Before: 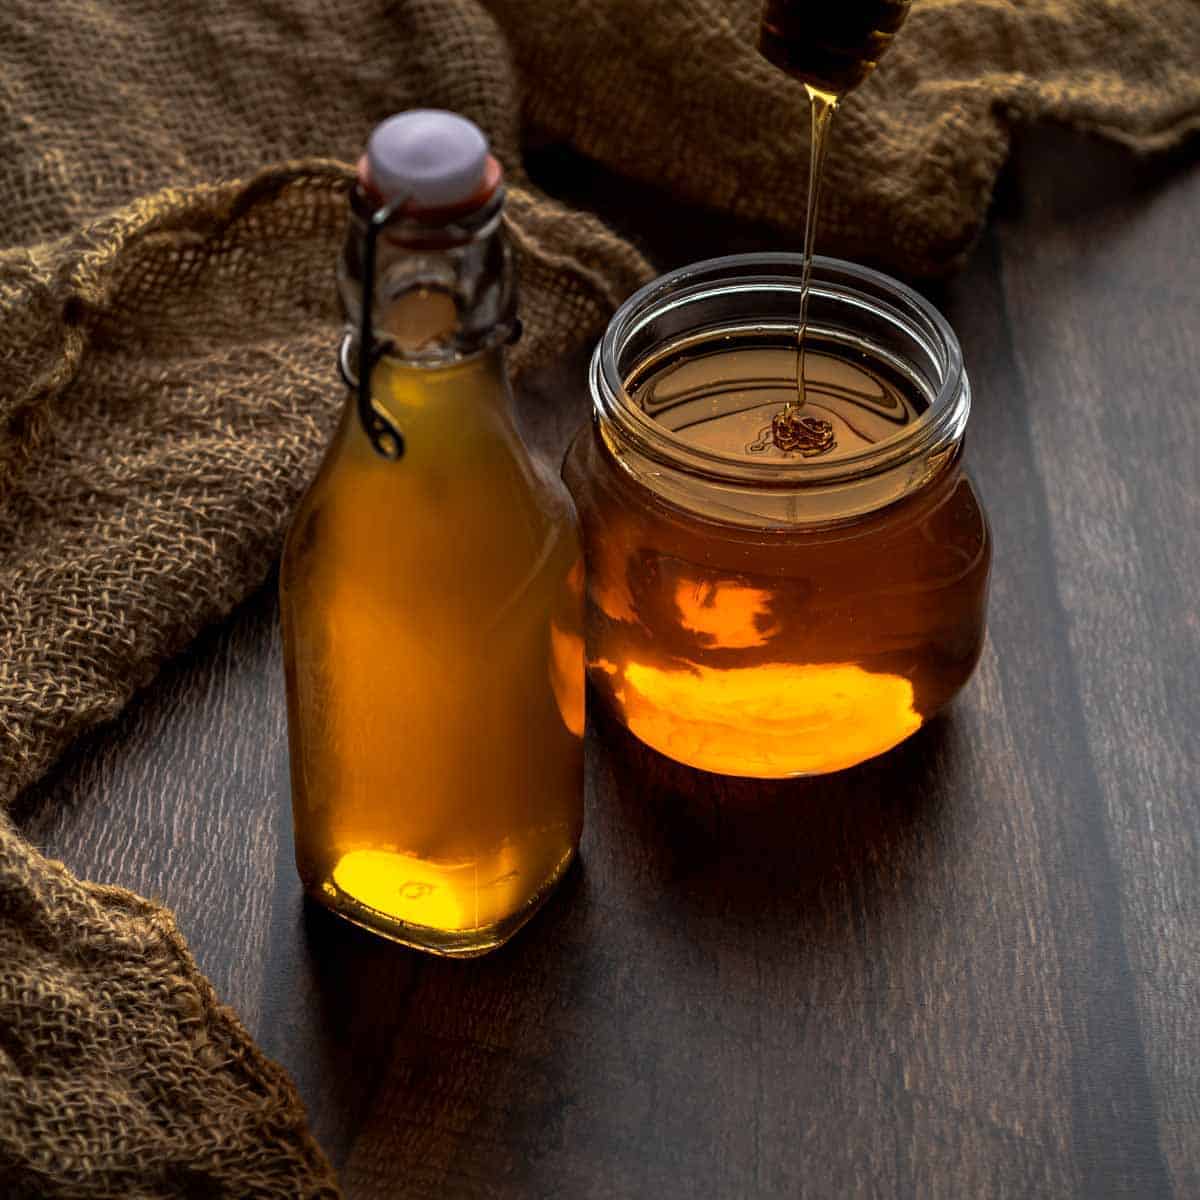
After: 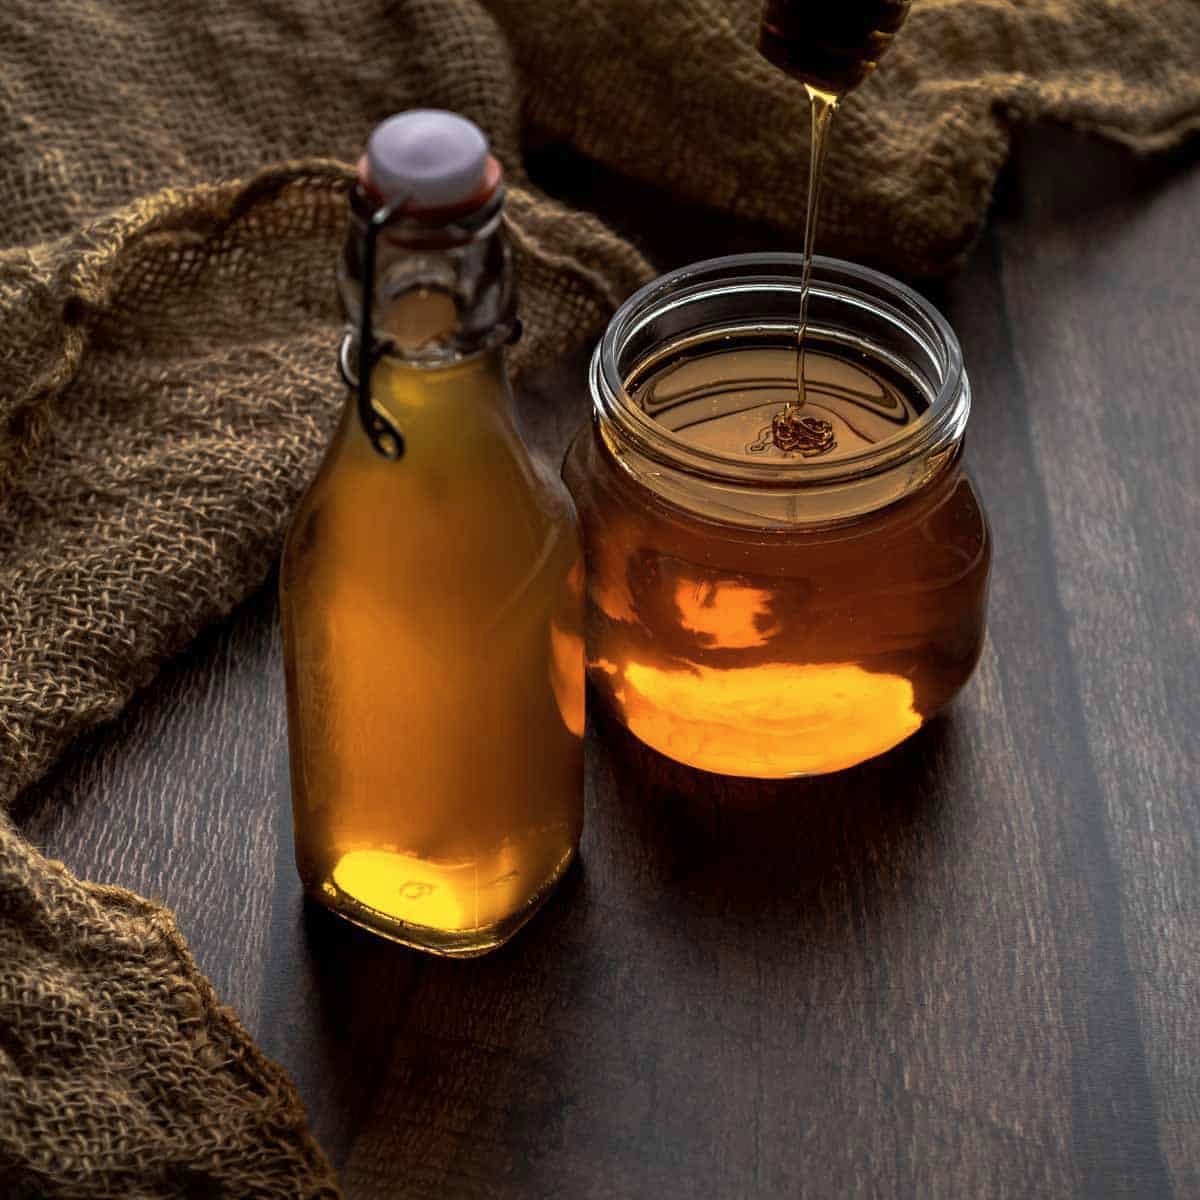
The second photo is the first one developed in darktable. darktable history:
contrast brightness saturation: saturation -0.087
